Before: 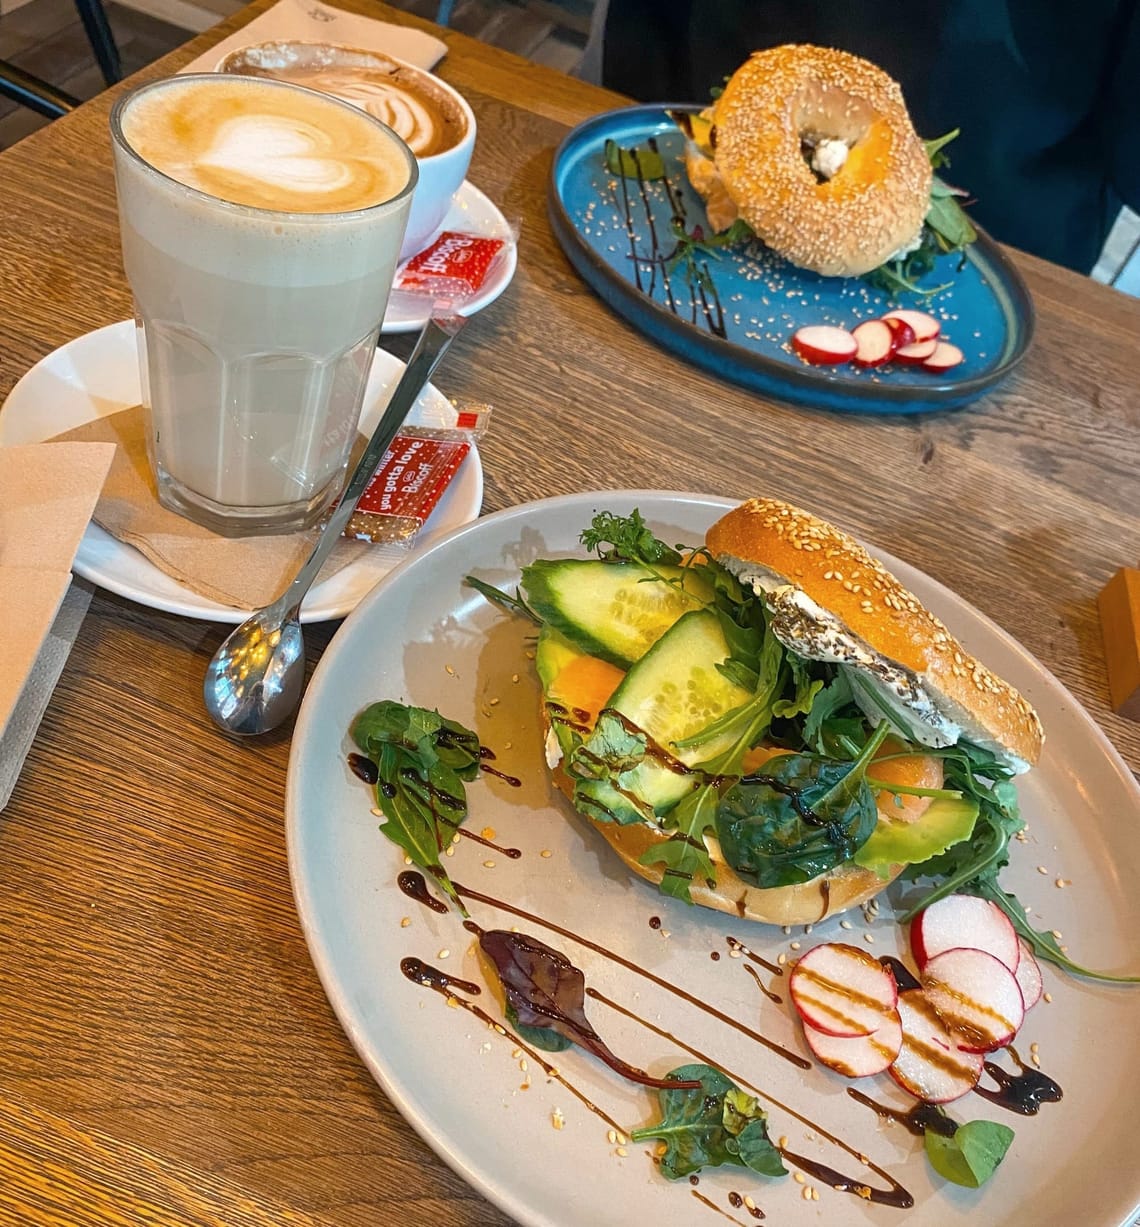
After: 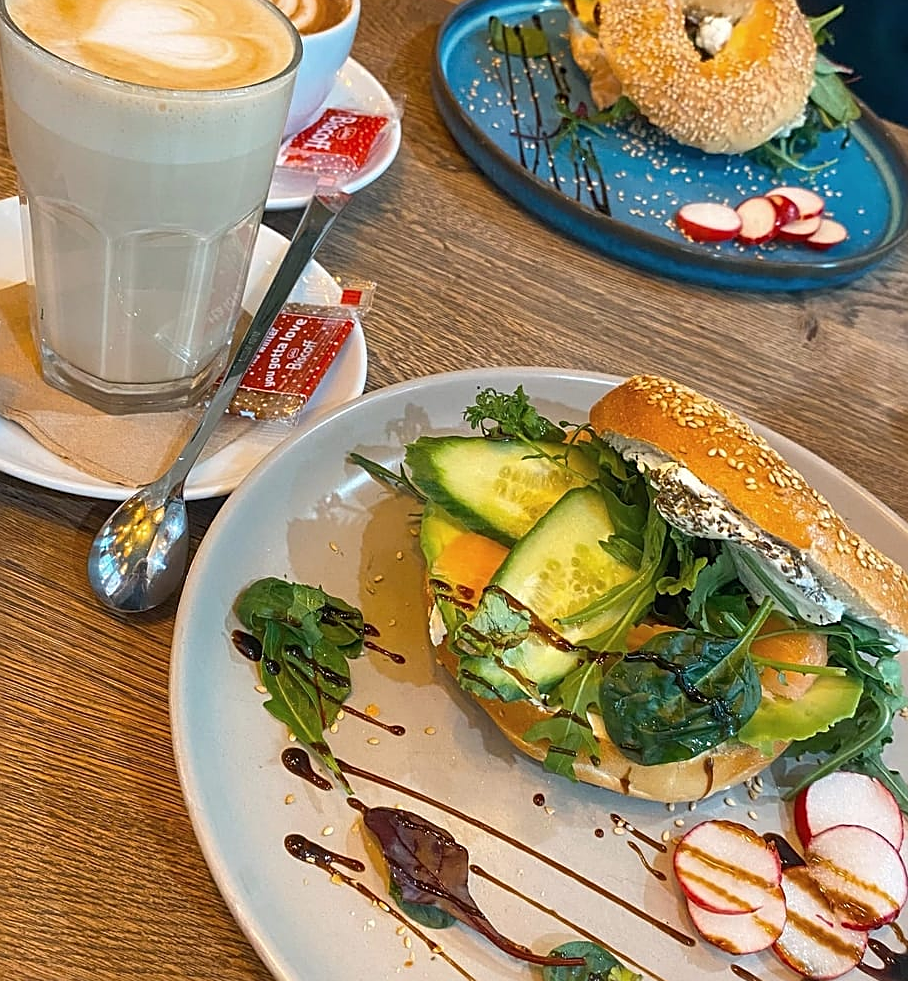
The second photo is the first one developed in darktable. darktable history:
sharpen: on, module defaults
crop and rotate: left 10.235%, top 10.037%, right 10.053%, bottom 9.964%
